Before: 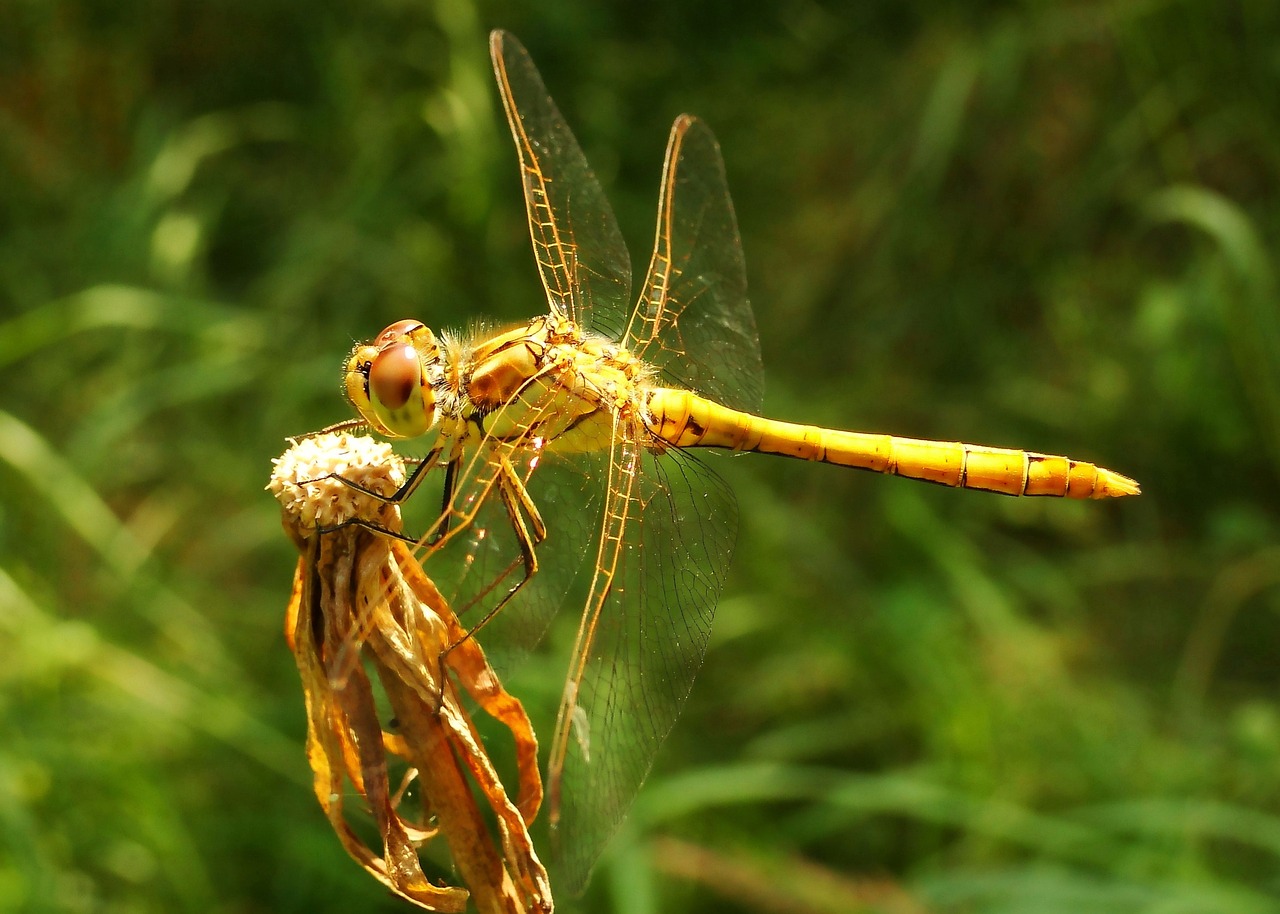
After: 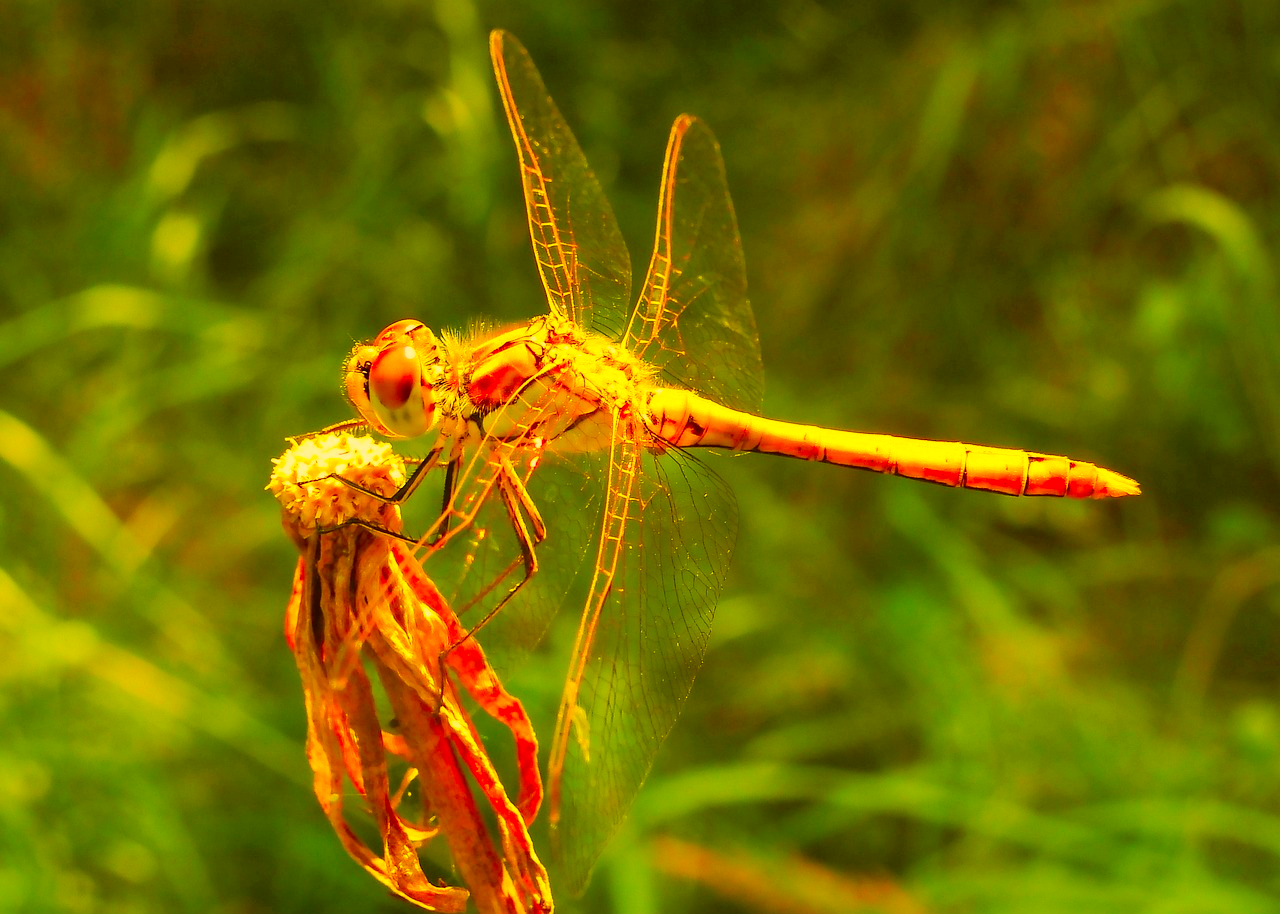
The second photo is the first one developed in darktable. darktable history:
color correction: highlights a* 10.44, highlights b* 30.04, shadows a* 2.73, shadows b* 17.51, saturation 1.72
contrast brightness saturation: brightness 0.15
